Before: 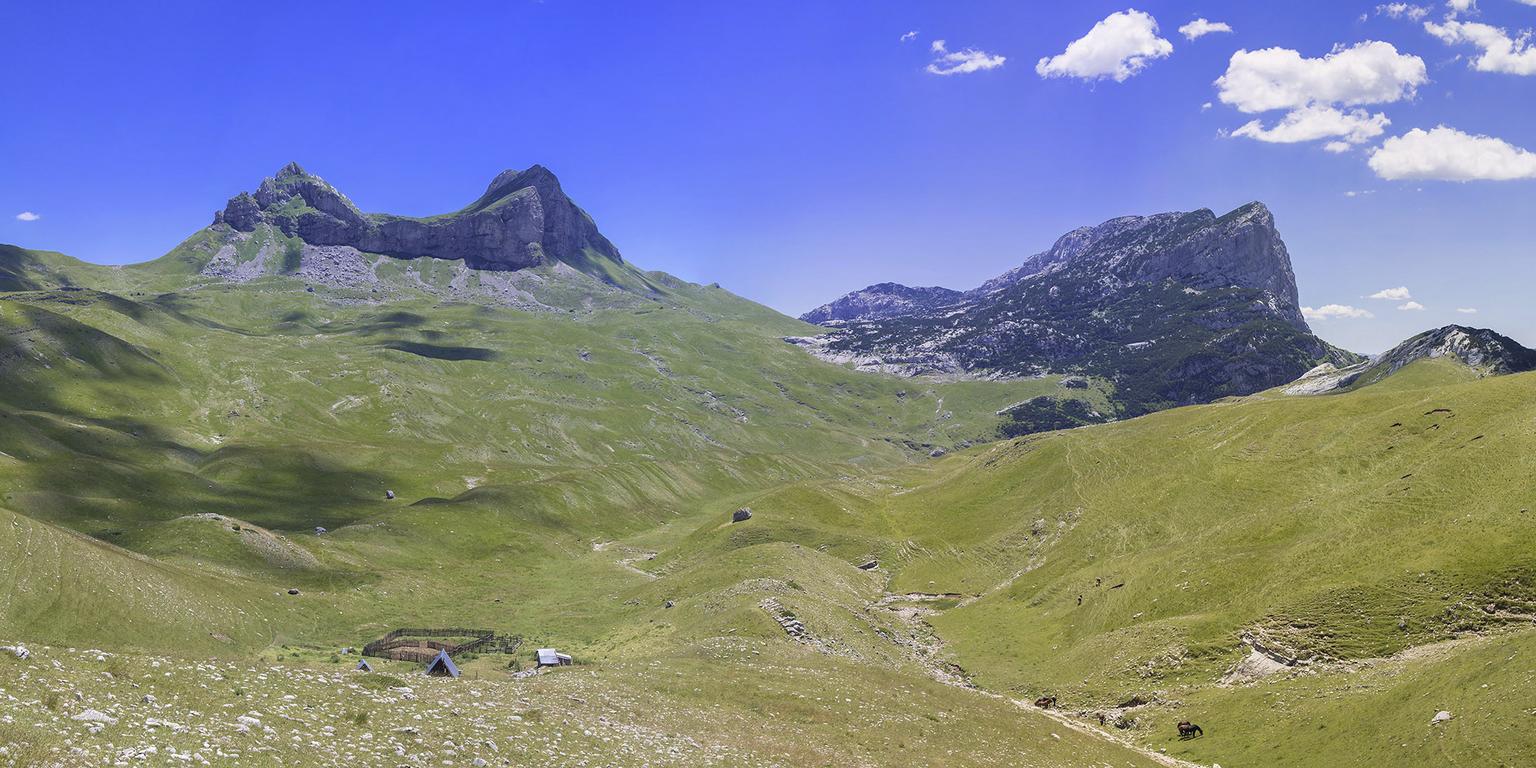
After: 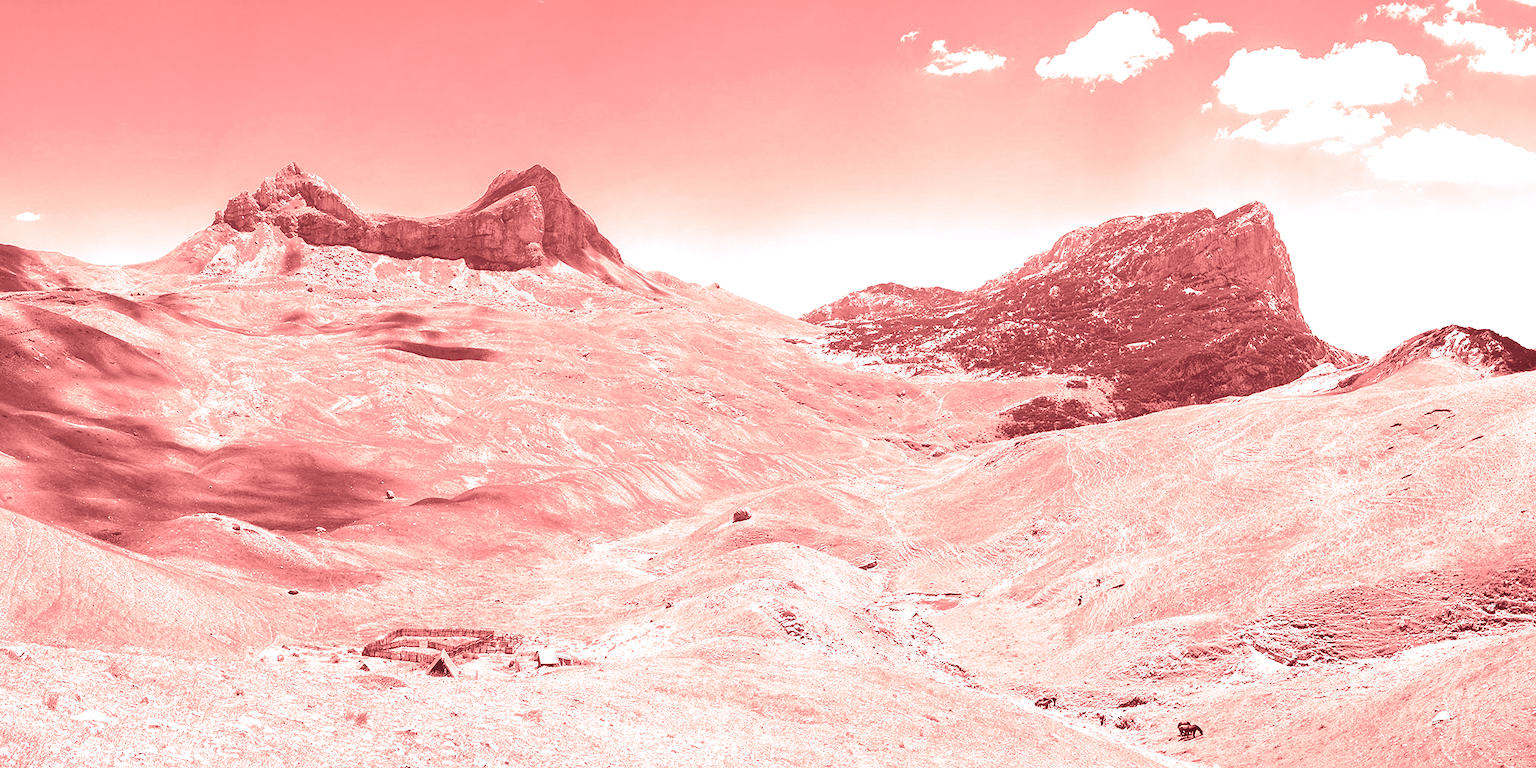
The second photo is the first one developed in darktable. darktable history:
colorize: saturation 60%, source mix 100%
split-toning: shadows › hue 360°
base curve: curves: ch0 [(0, 0) (0.028, 0.03) (0.121, 0.232) (0.46, 0.748) (0.859, 0.968) (1, 1)], preserve colors none
